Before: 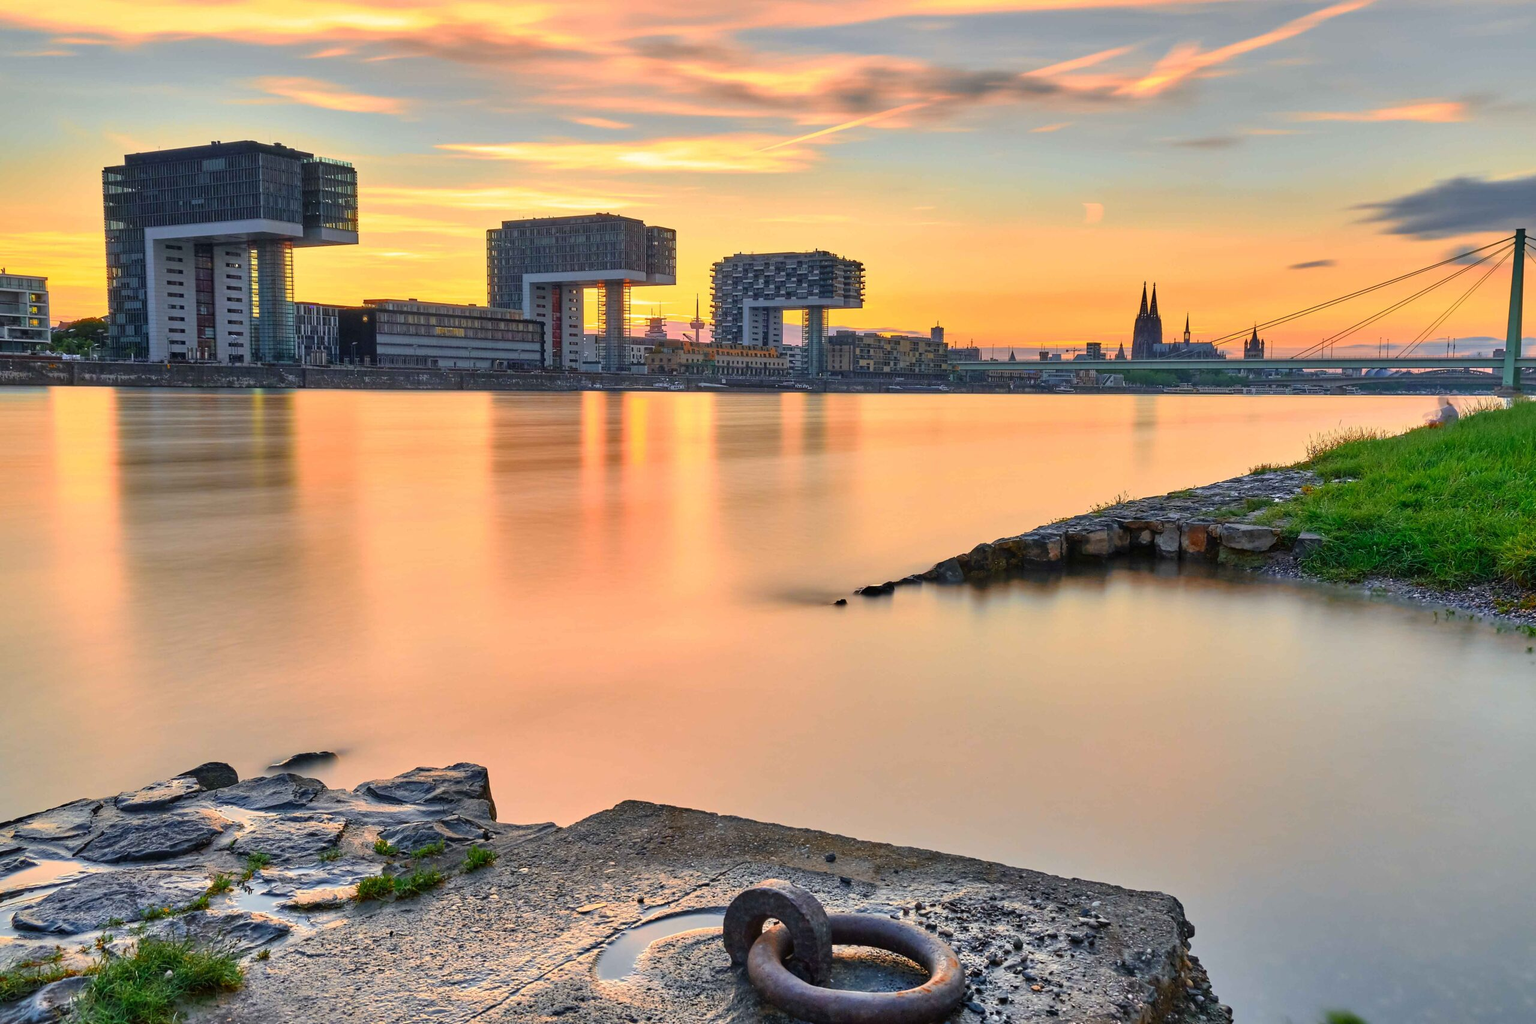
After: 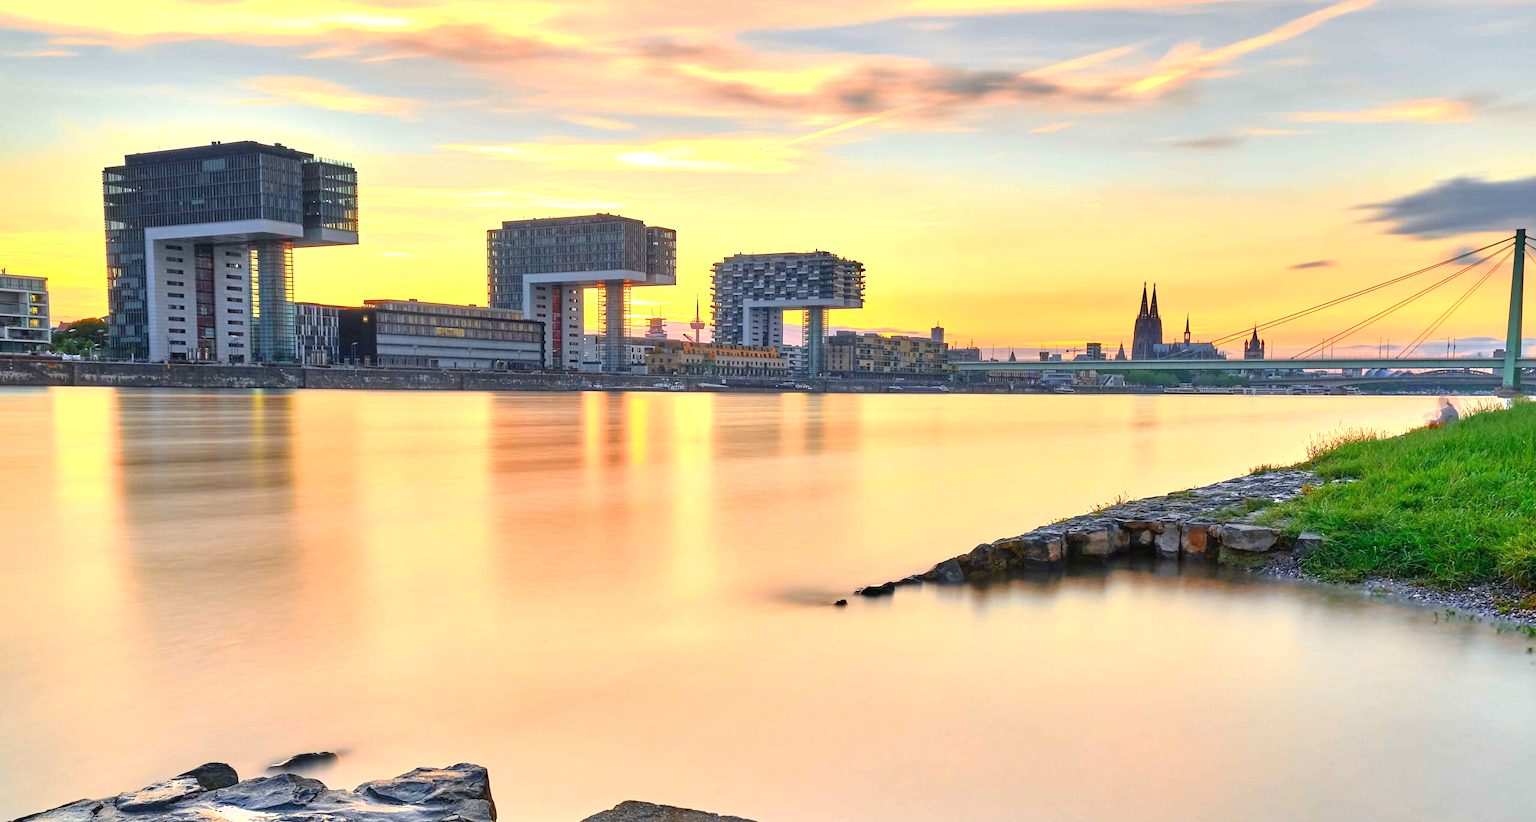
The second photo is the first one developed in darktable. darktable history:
crop: bottom 19.71%
exposure: exposure 0.698 EV, compensate highlight preservation false
